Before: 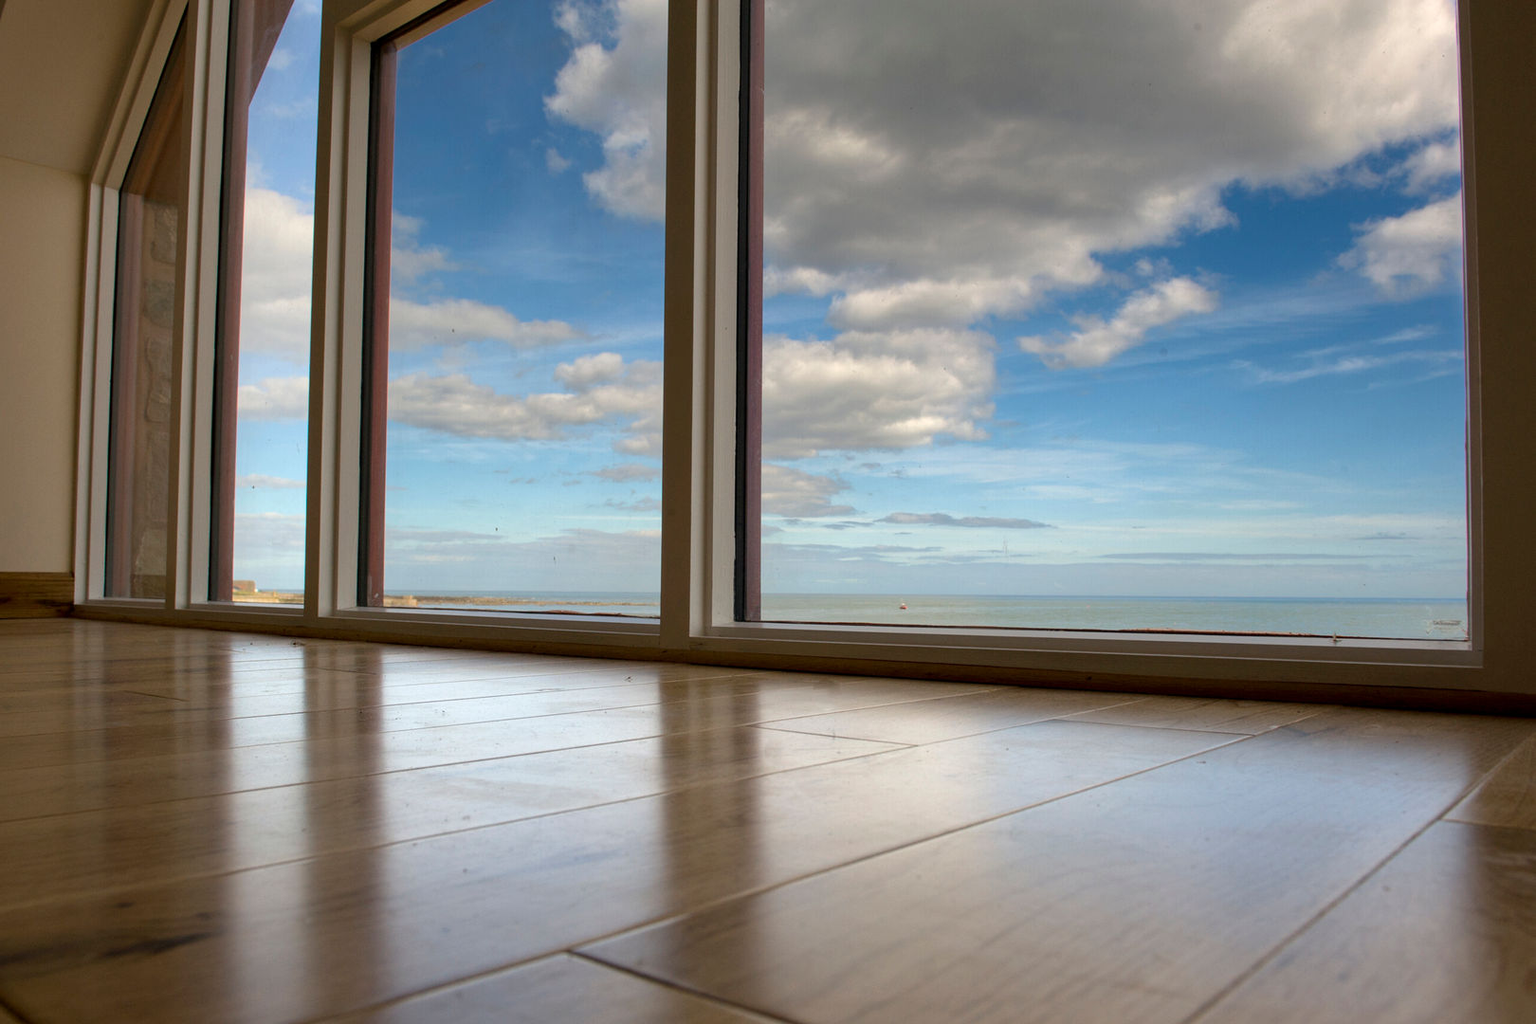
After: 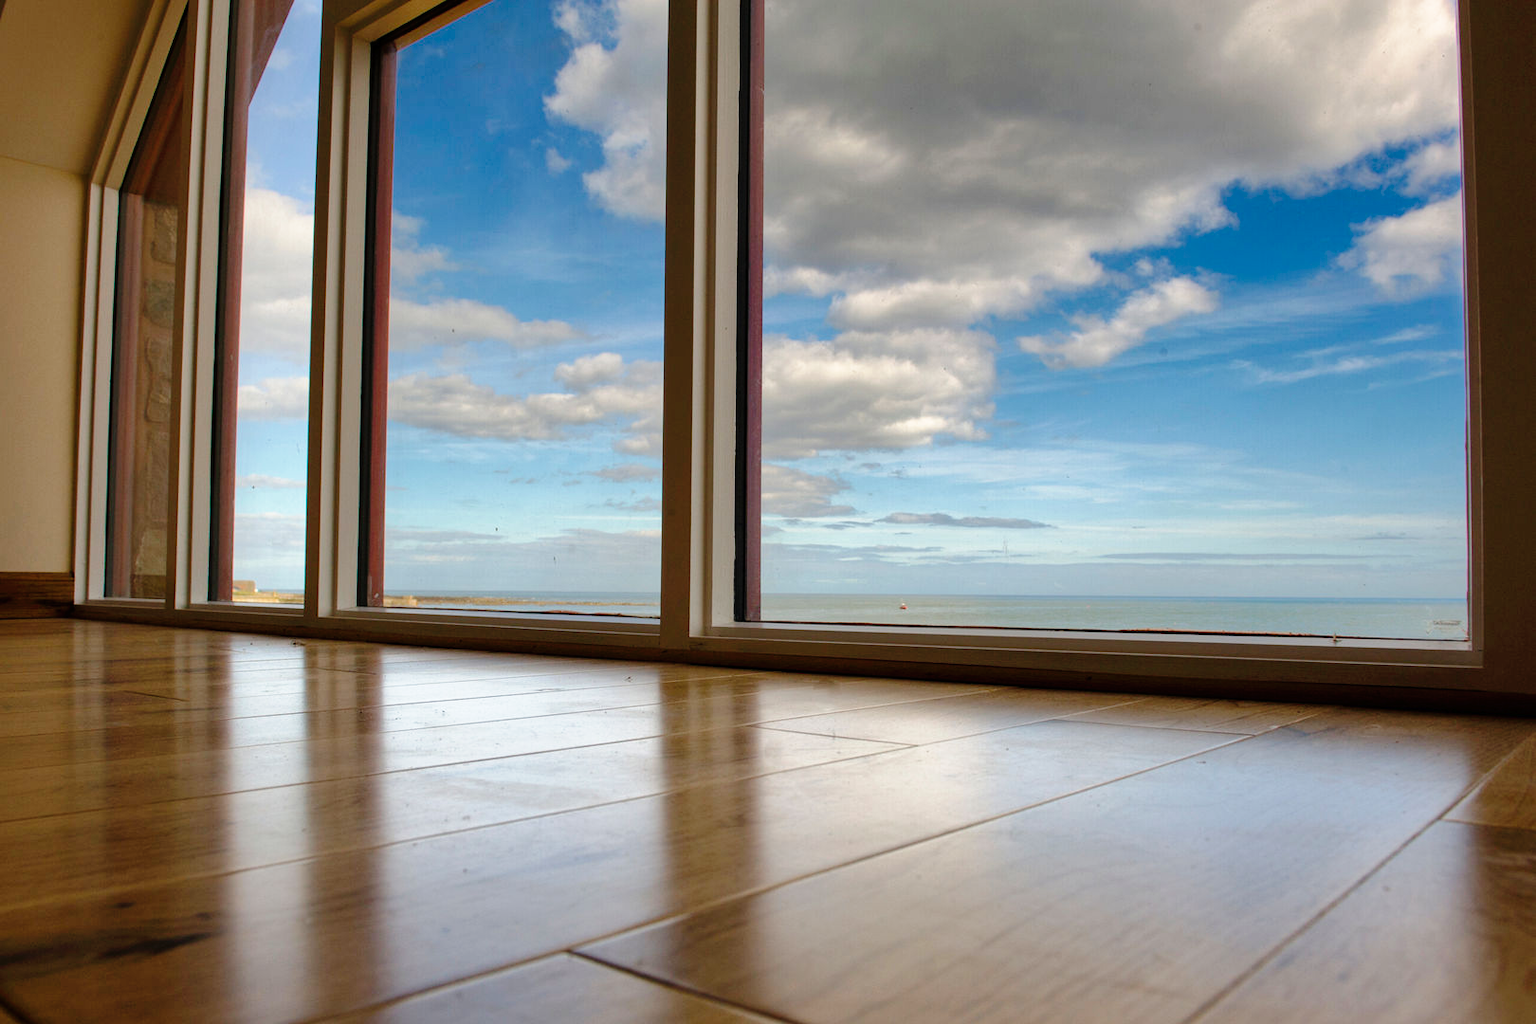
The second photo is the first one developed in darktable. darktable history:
tone curve: curves: ch0 [(0, 0) (0.003, 0.003) (0.011, 0.005) (0.025, 0.008) (0.044, 0.012) (0.069, 0.02) (0.1, 0.031) (0.136, 0.047) (0.177, 0.088) (0.224, 0.141) (0.277, 0.222) (0.335, 0.32) (0.399, 0.425) (0.468, 0.524) (0.543, 0.623) (0.623, 0.716) (0.709, 0.796) (0.801, 0.88) (0.898, 0.959) (1, 1)], preserve colors none
shadows and highlights: on, module defaults
